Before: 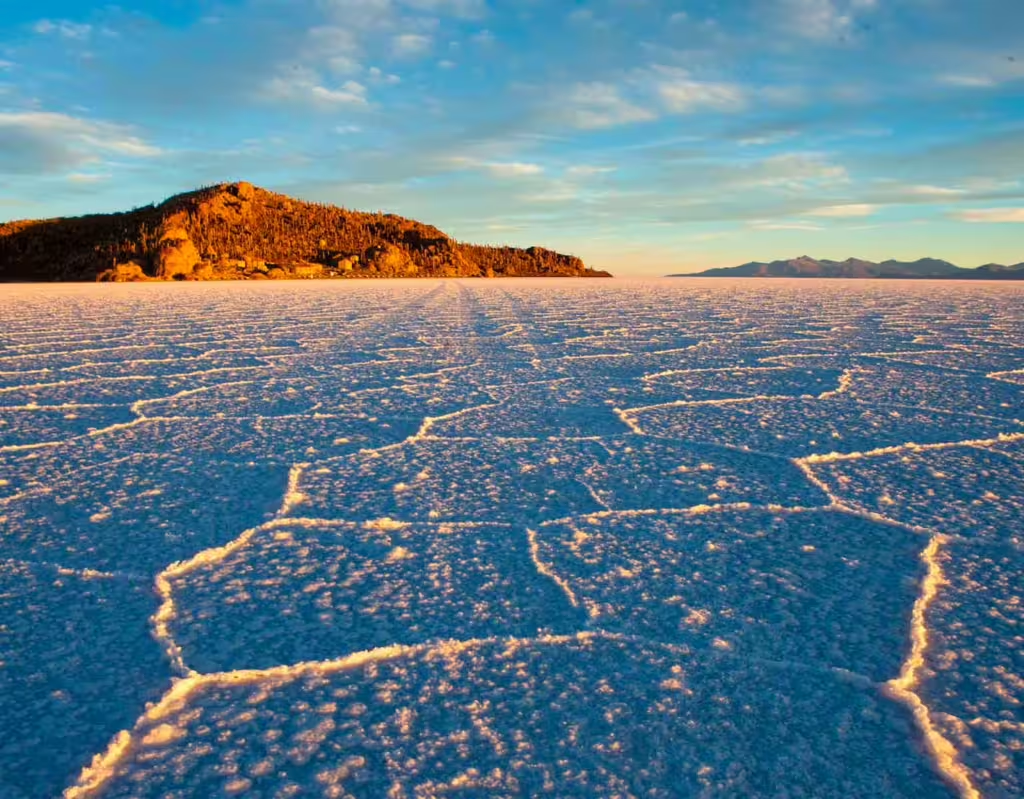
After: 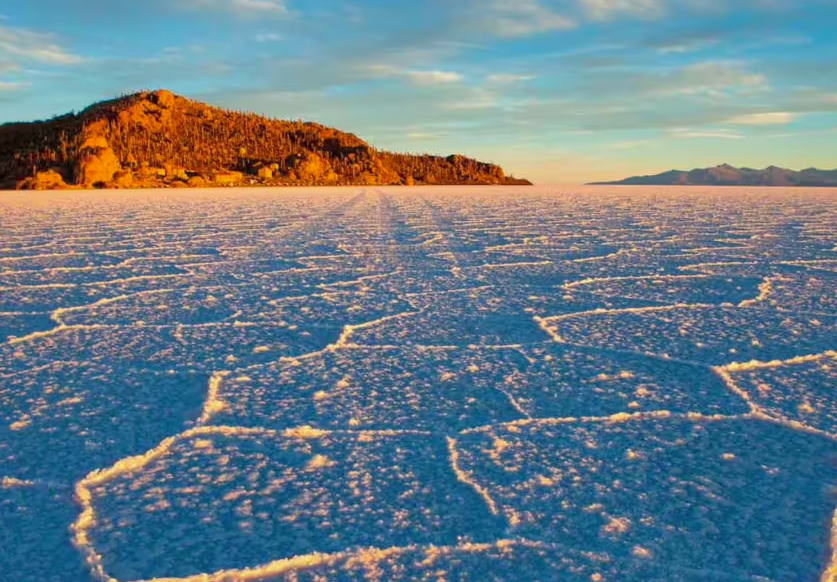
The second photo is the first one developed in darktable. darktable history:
shadows and highlights: on, module defaults
crop: left 7.851%, top 11.6%, right 10.342%, bottom 15.449%
